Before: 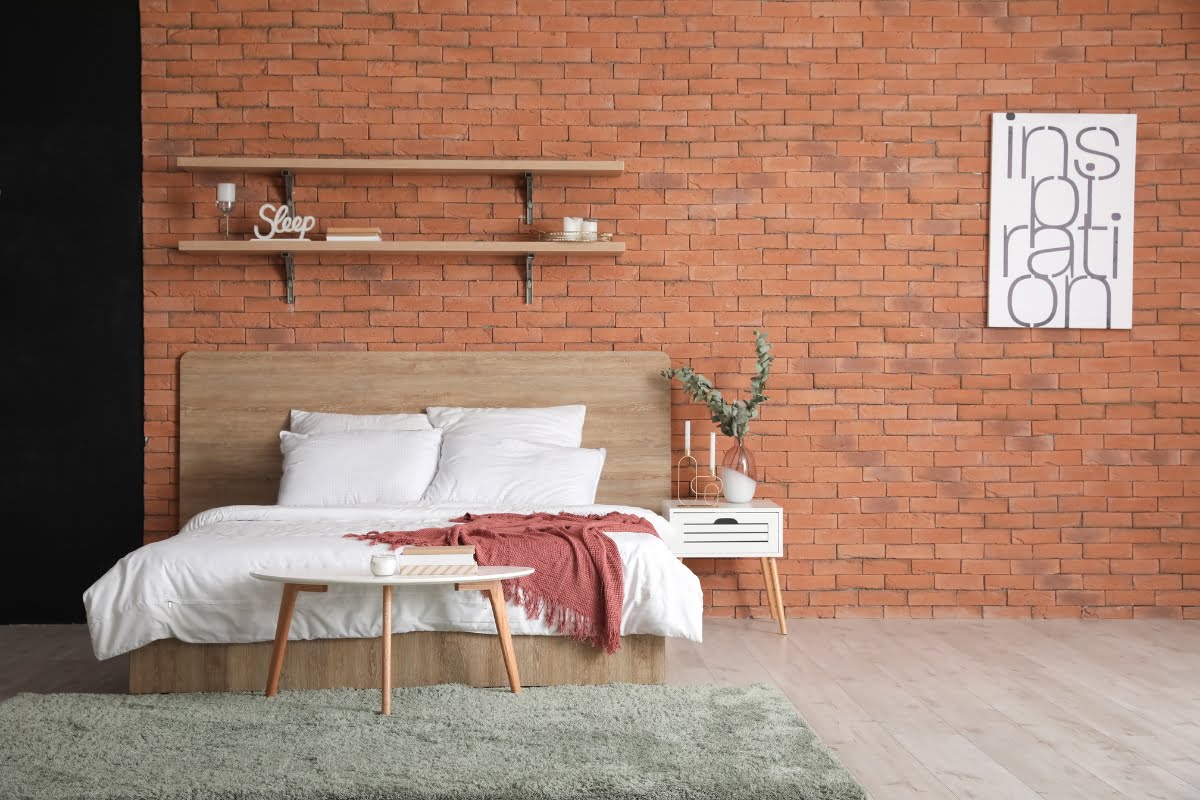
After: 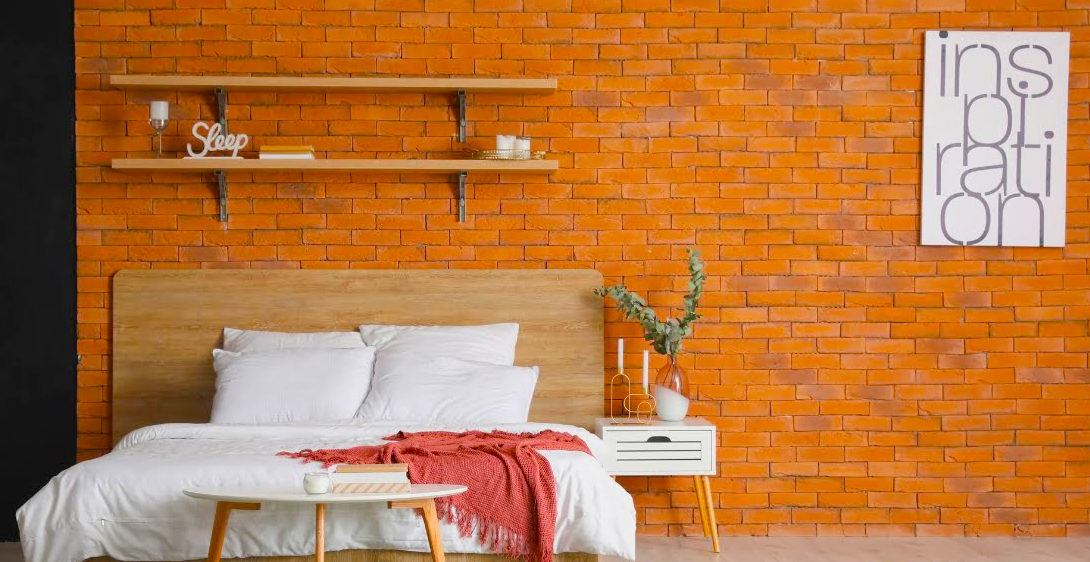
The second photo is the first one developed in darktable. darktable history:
color balance: input saturation 134.34%, contrast -10.04%, contrast fulcrum 19.67%, output saturation 133.51%
crop: left 5.596%, top 10.314%, right 3.534%, bottom 19.395%
